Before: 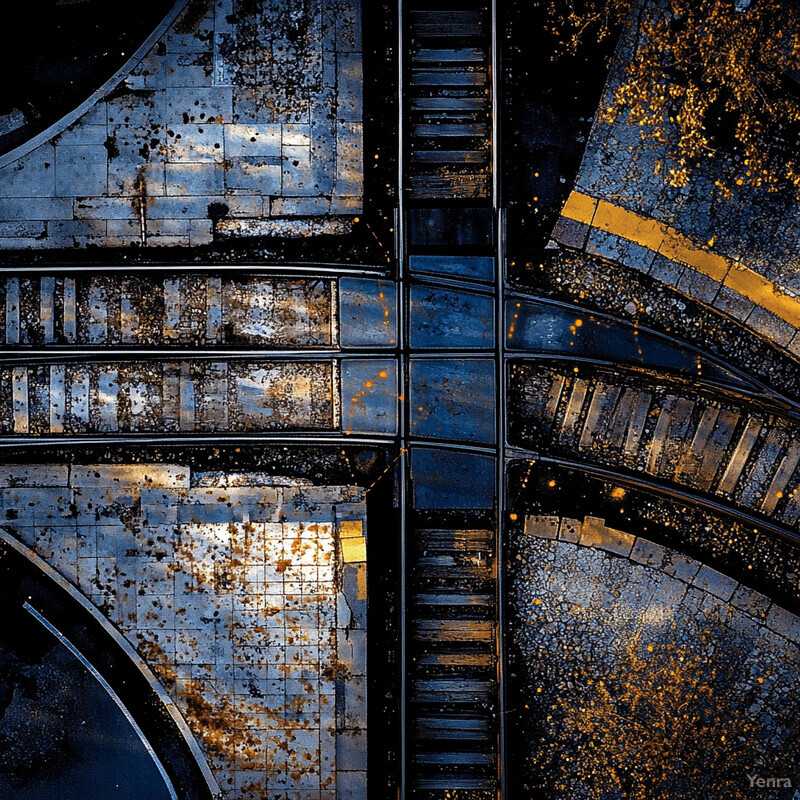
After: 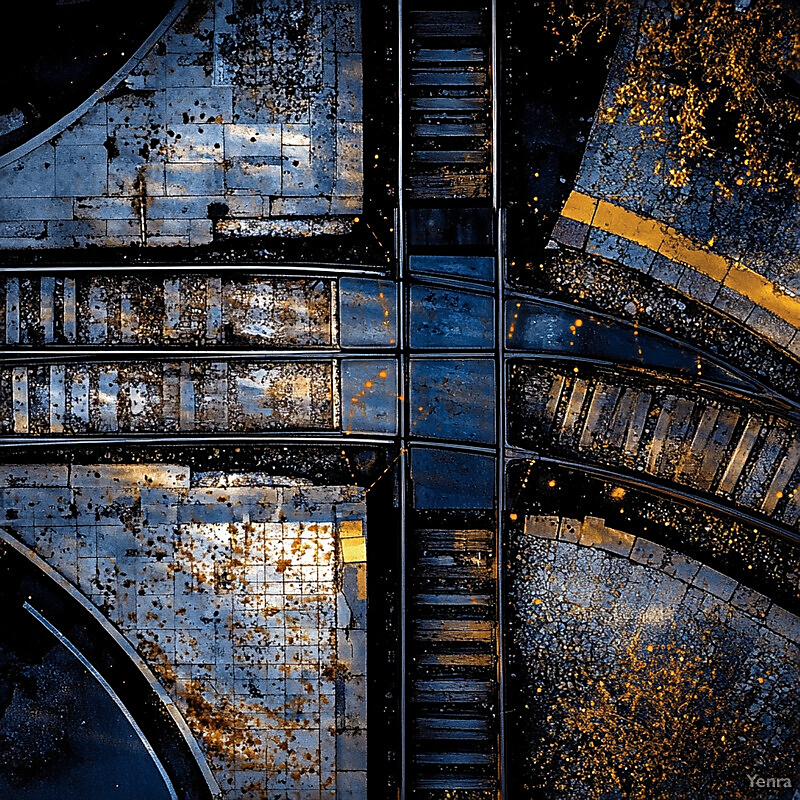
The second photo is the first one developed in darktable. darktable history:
sharpen: radius 1.893, amount 0.412, threshold 1.59
